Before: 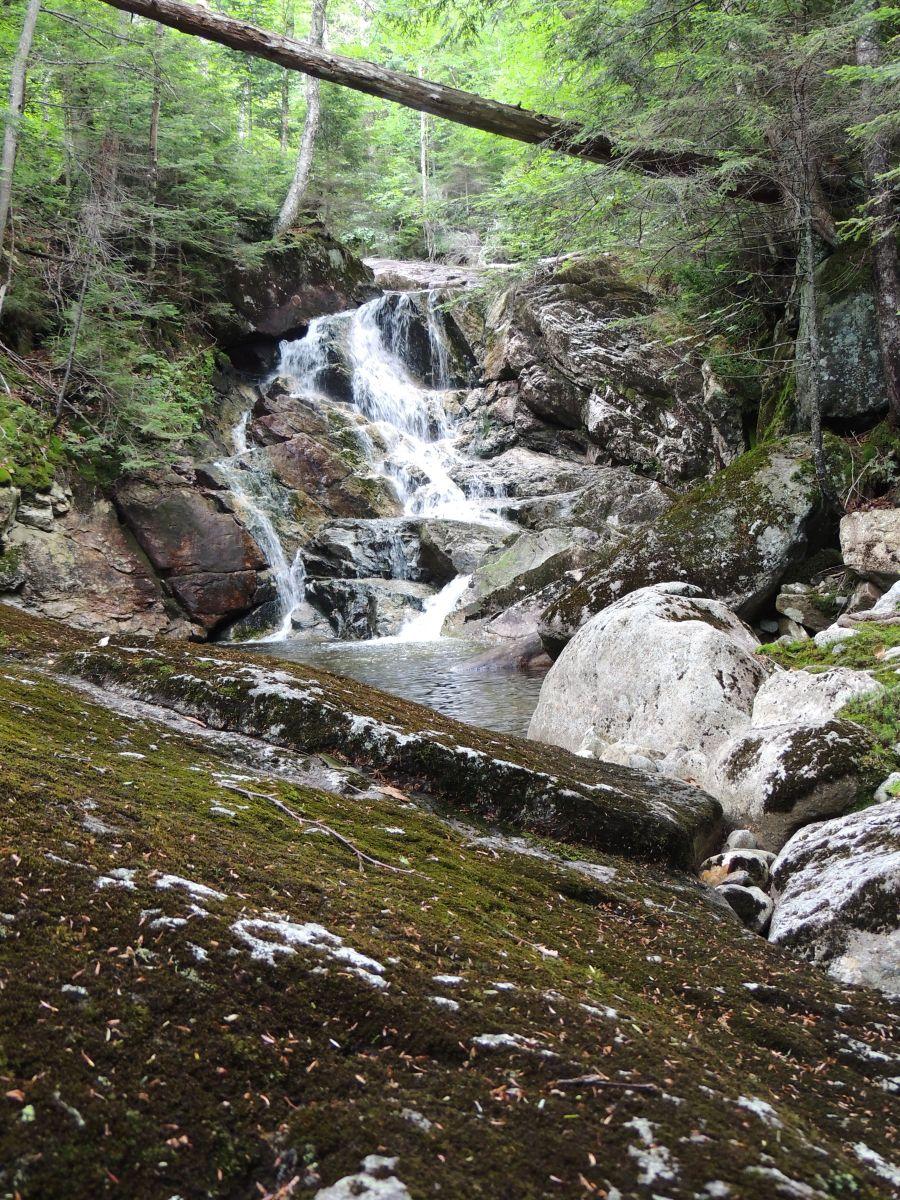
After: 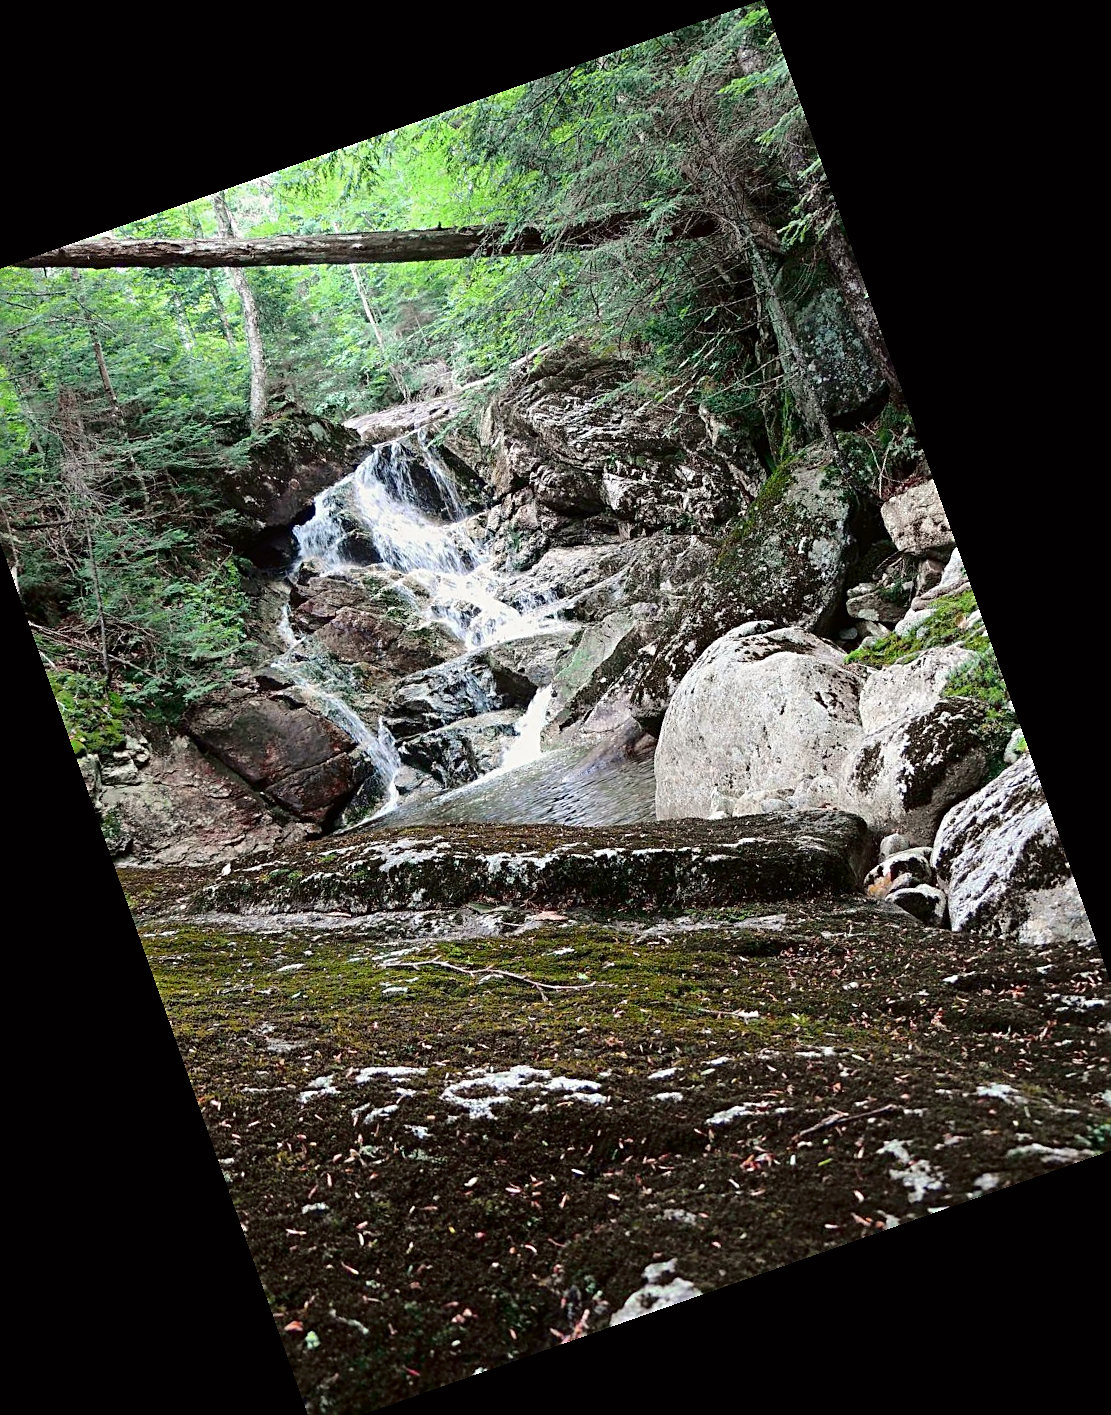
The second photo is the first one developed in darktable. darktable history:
sharpen: radius 2.676, amount 0.669
crop and rotate: angle 19.43°, left 6.812%, right 4.125%, bottom 1.087%
tone curve: curves: ch0 [(0, 0) (0.068, 0.031) (0.183, 0.13) (0.341, 0.319) (0.547, 0.545) (0.828, 0.817) (1, 0.968)]; ch1 [(0, 0) (0.23, 0.166) (0.34, 0.308) (0.371, 0.337) (0.429, 0.408) (0.477, 0.466) (0.499, 0.5) (0.529, 0.528) (0.559, 0.578) (0.743, 0.798) (1, 1)]; ch2 [(0, 0) (0.431, 0.419) (0.495, 0.502) (0.524, 0.525) (0.568, 0.543) (0.6, 0.597) (0.634, 0.644) (0.728, 0.722) (1, 1)], color space Lab, independent channels, preserve colors none
